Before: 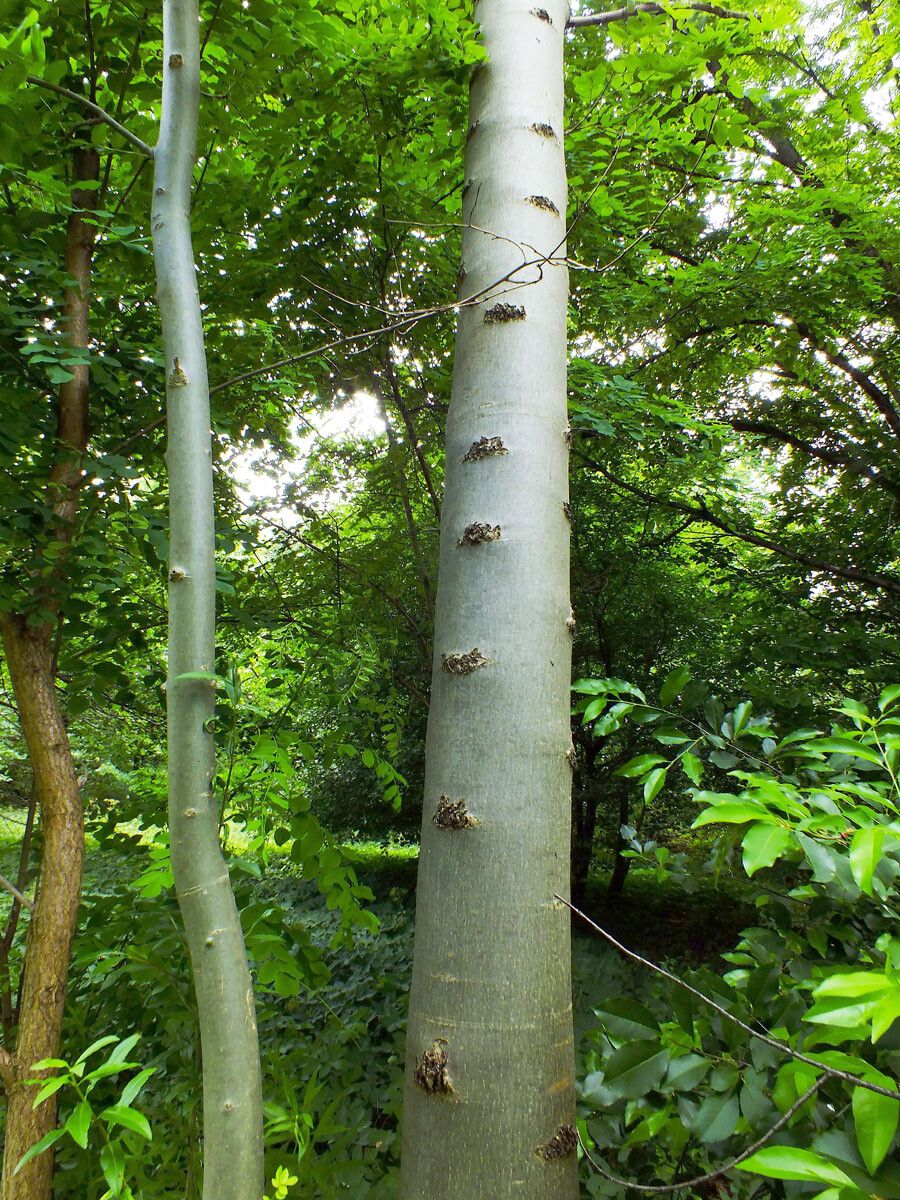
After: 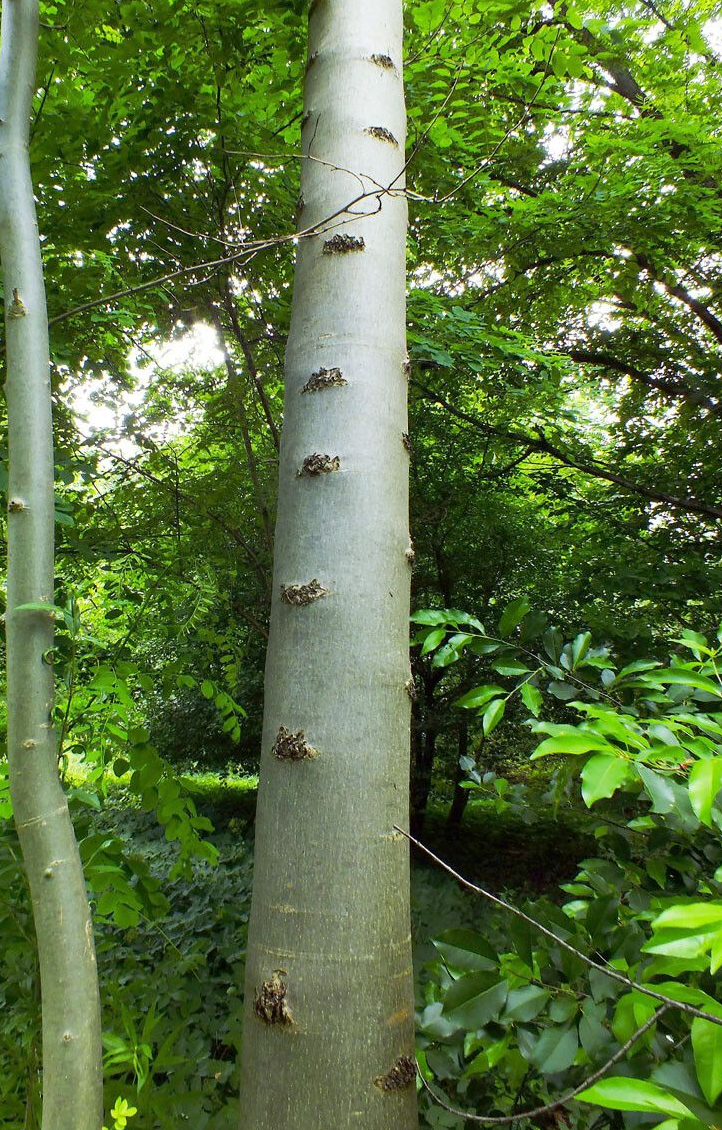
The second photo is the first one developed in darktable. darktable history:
crop and rotate: left 17.974%, top 5.812%, right 1.72%
